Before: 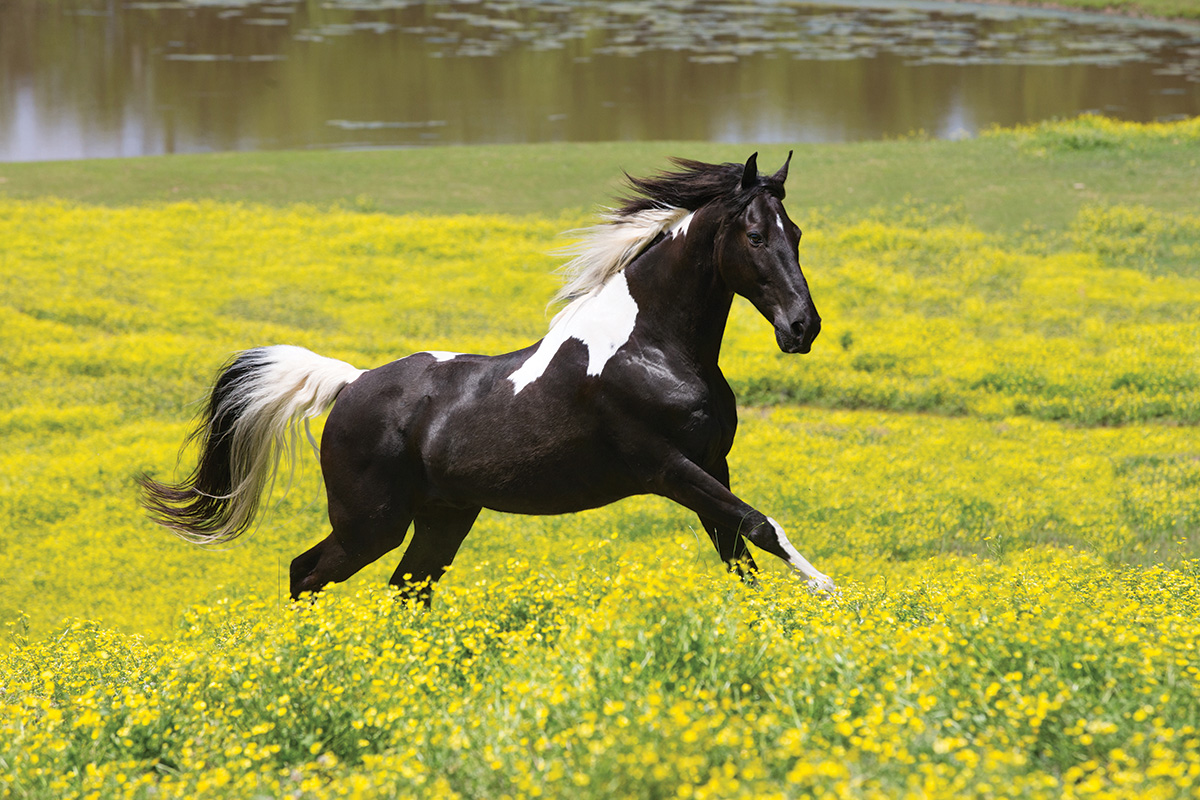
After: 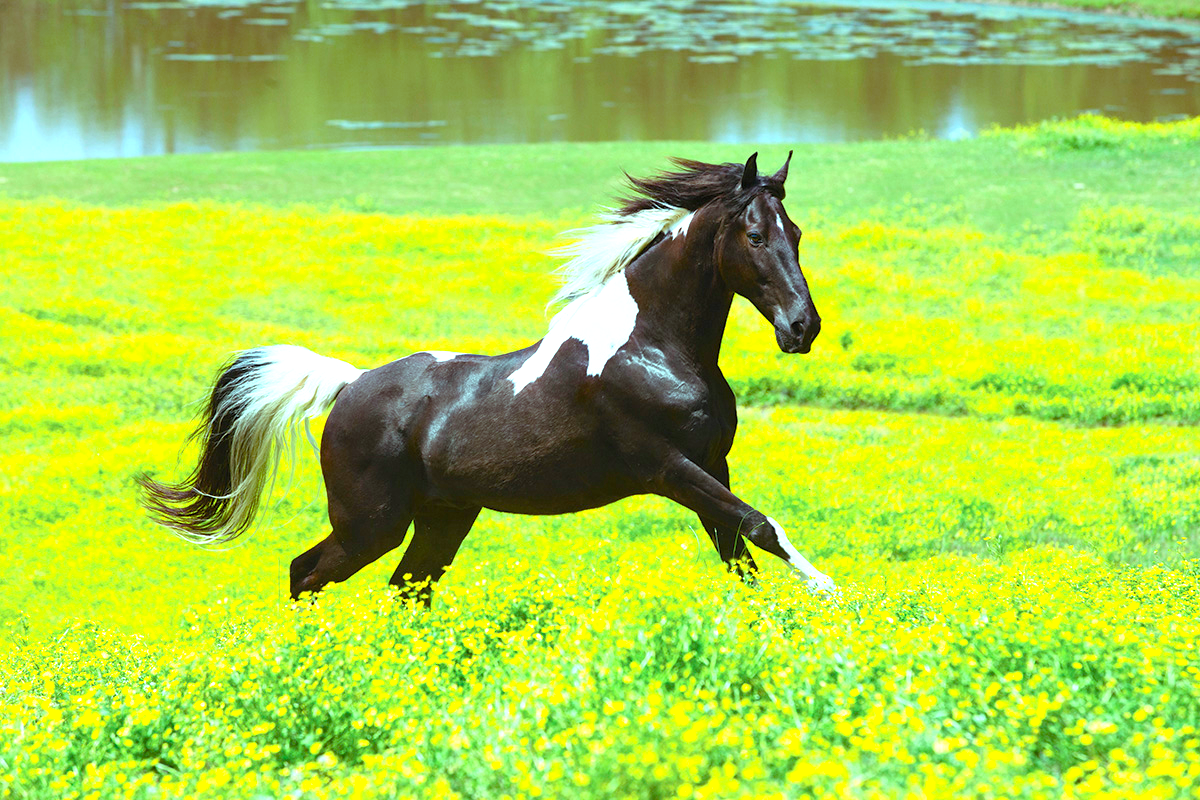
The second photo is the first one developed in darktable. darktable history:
color balance rgb: highlights gain › chroma 5.27%, highlights gain › hue 194.93°, perceptual saturation grading › global saturation 34.699%, perceptual saturation grading › highlights -25%, perceptual saturation grading › shadows 49.81%
exposure: exposure 1 EV, compensate highlight preservation false
